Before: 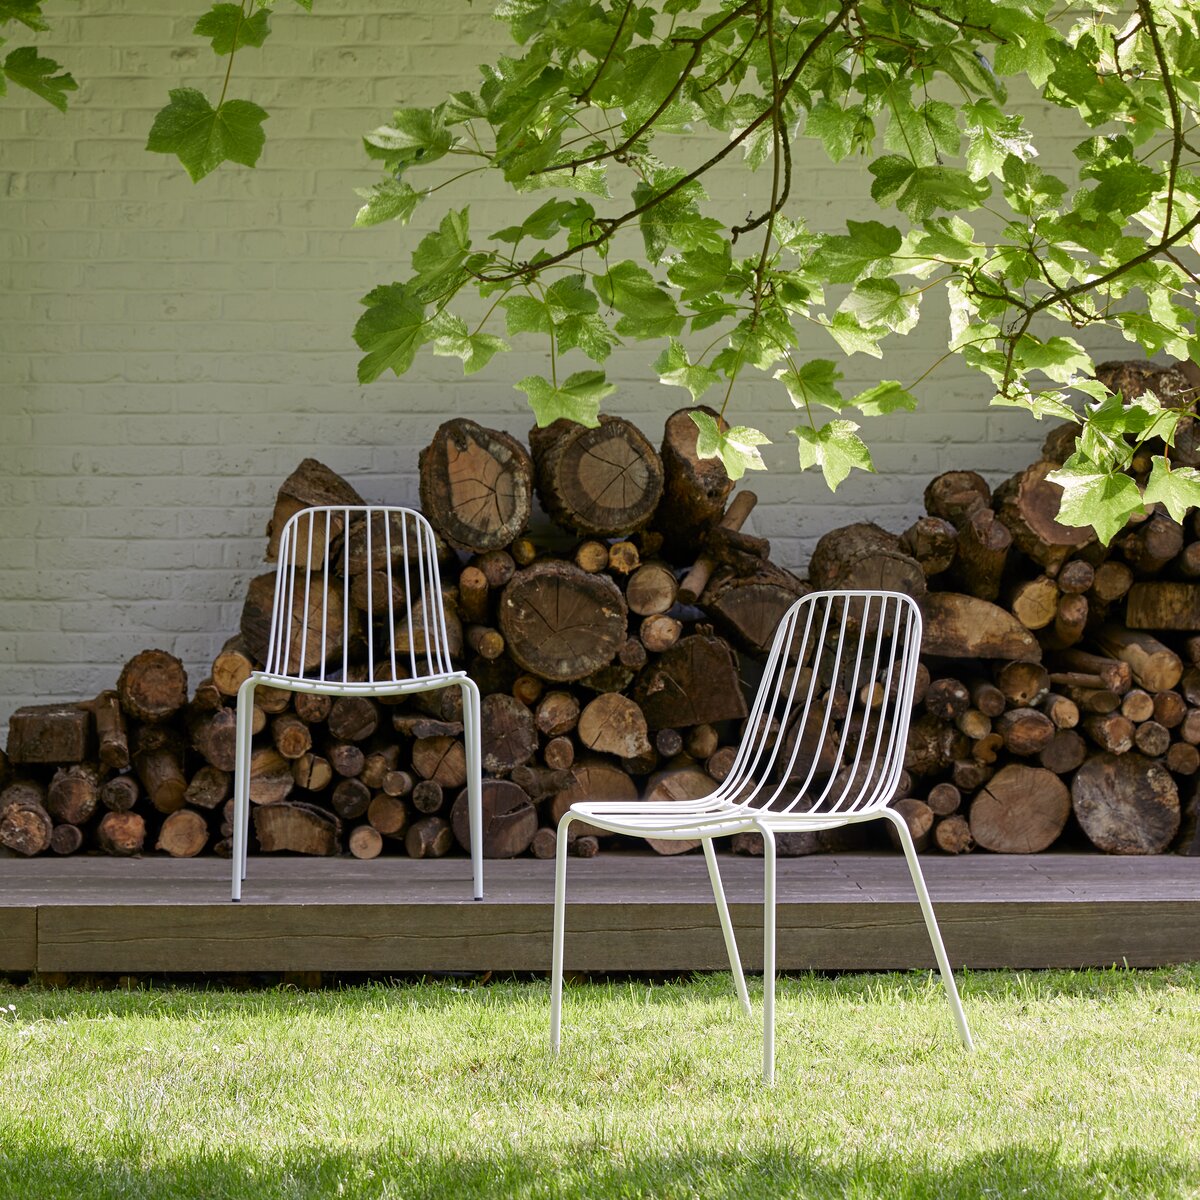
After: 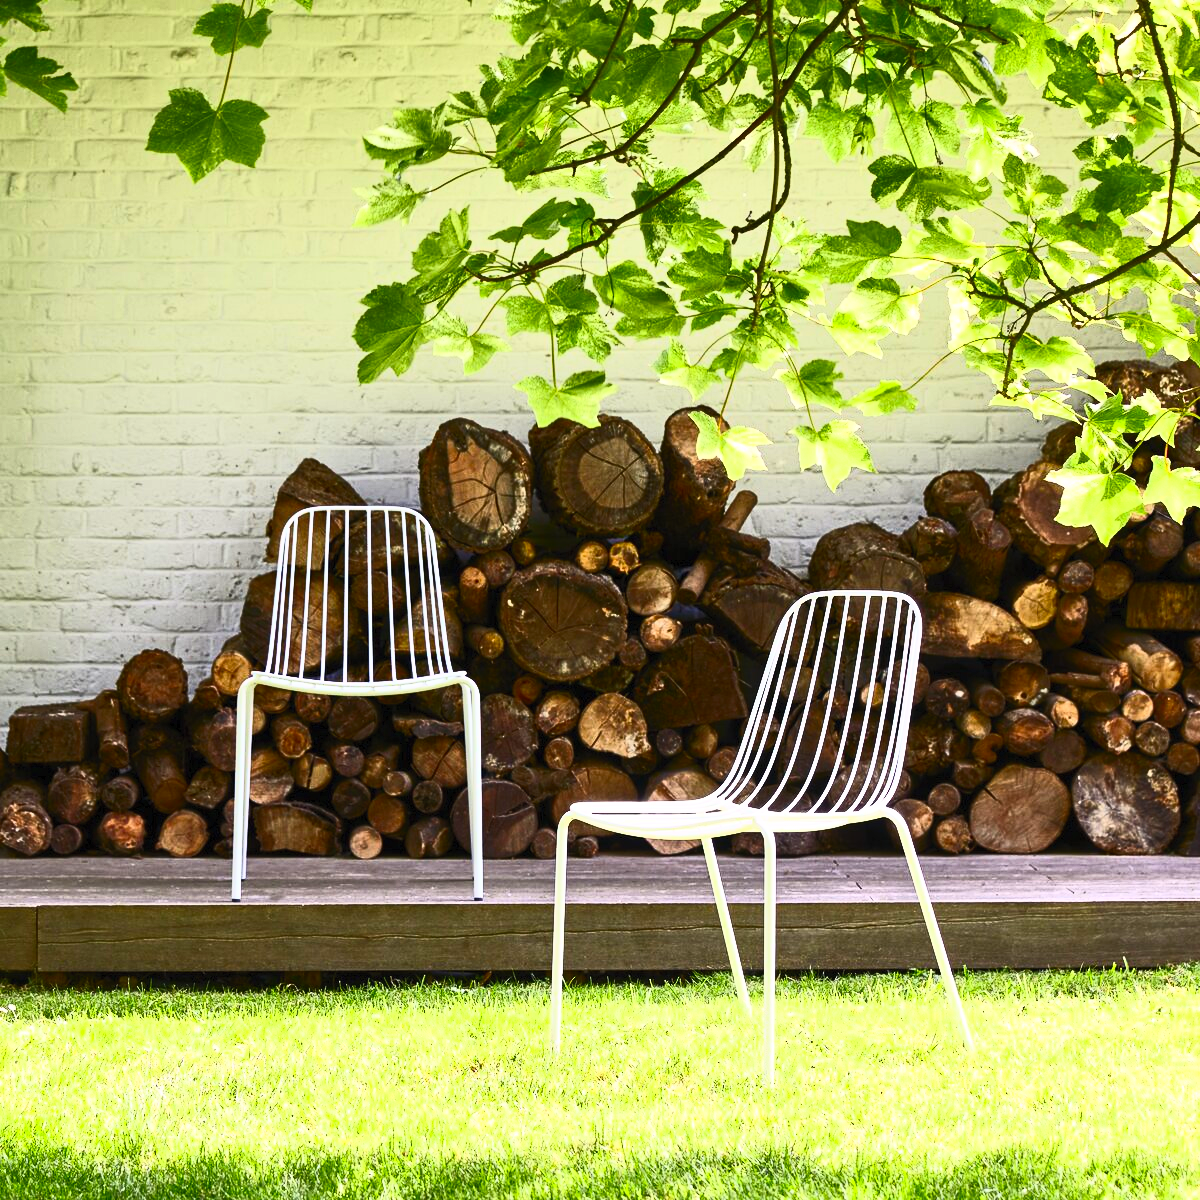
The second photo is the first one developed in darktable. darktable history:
contrast brightness saturation: contrast 0.827, brightness 0.581, saturation 0.587
